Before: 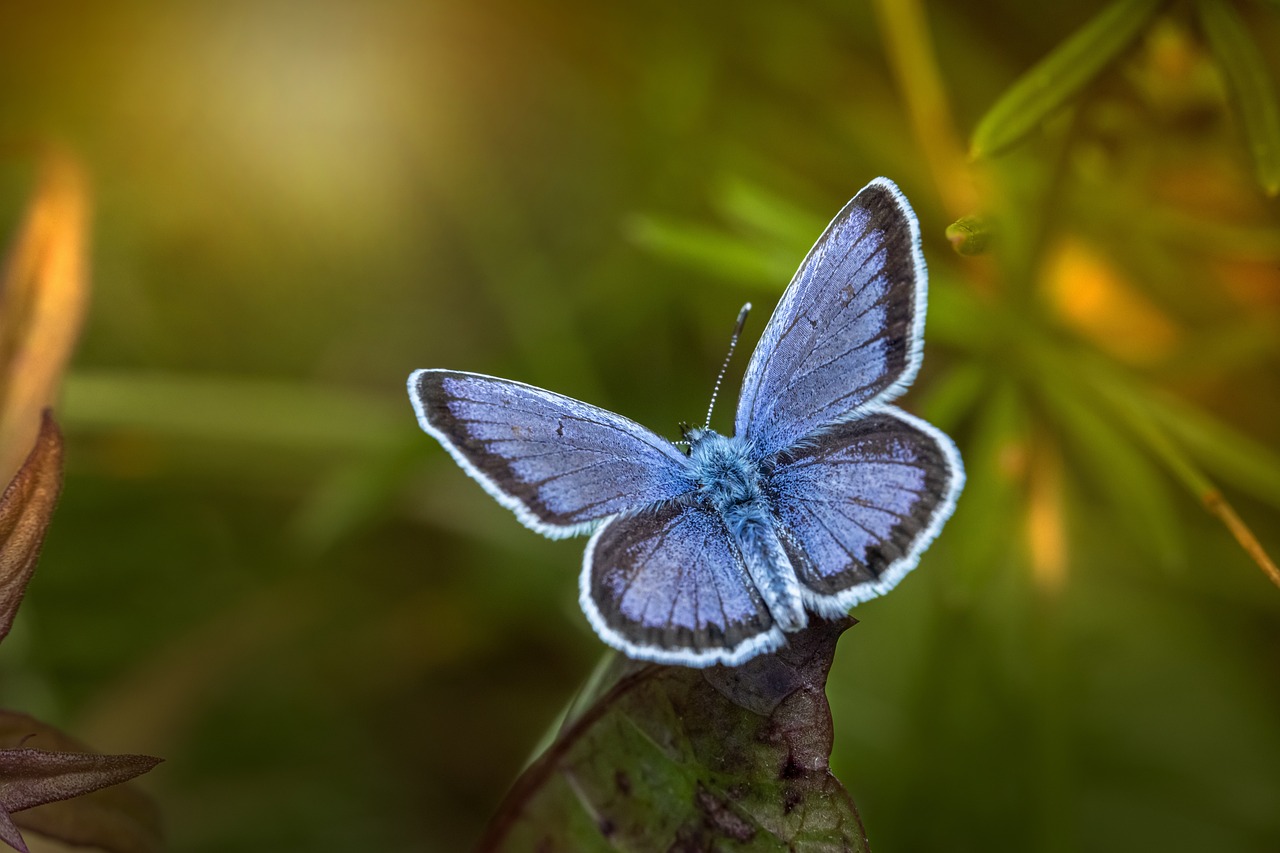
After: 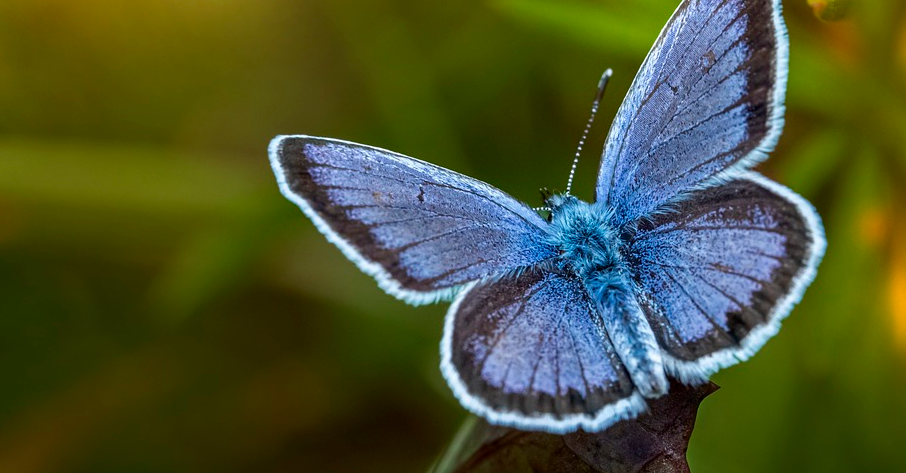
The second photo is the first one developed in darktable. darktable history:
contrast brightness saturation: contrast 0.032, brightness -0.032
crop: left 10.921%, top 27.536%, right 18.29%, bottom 17.002%
